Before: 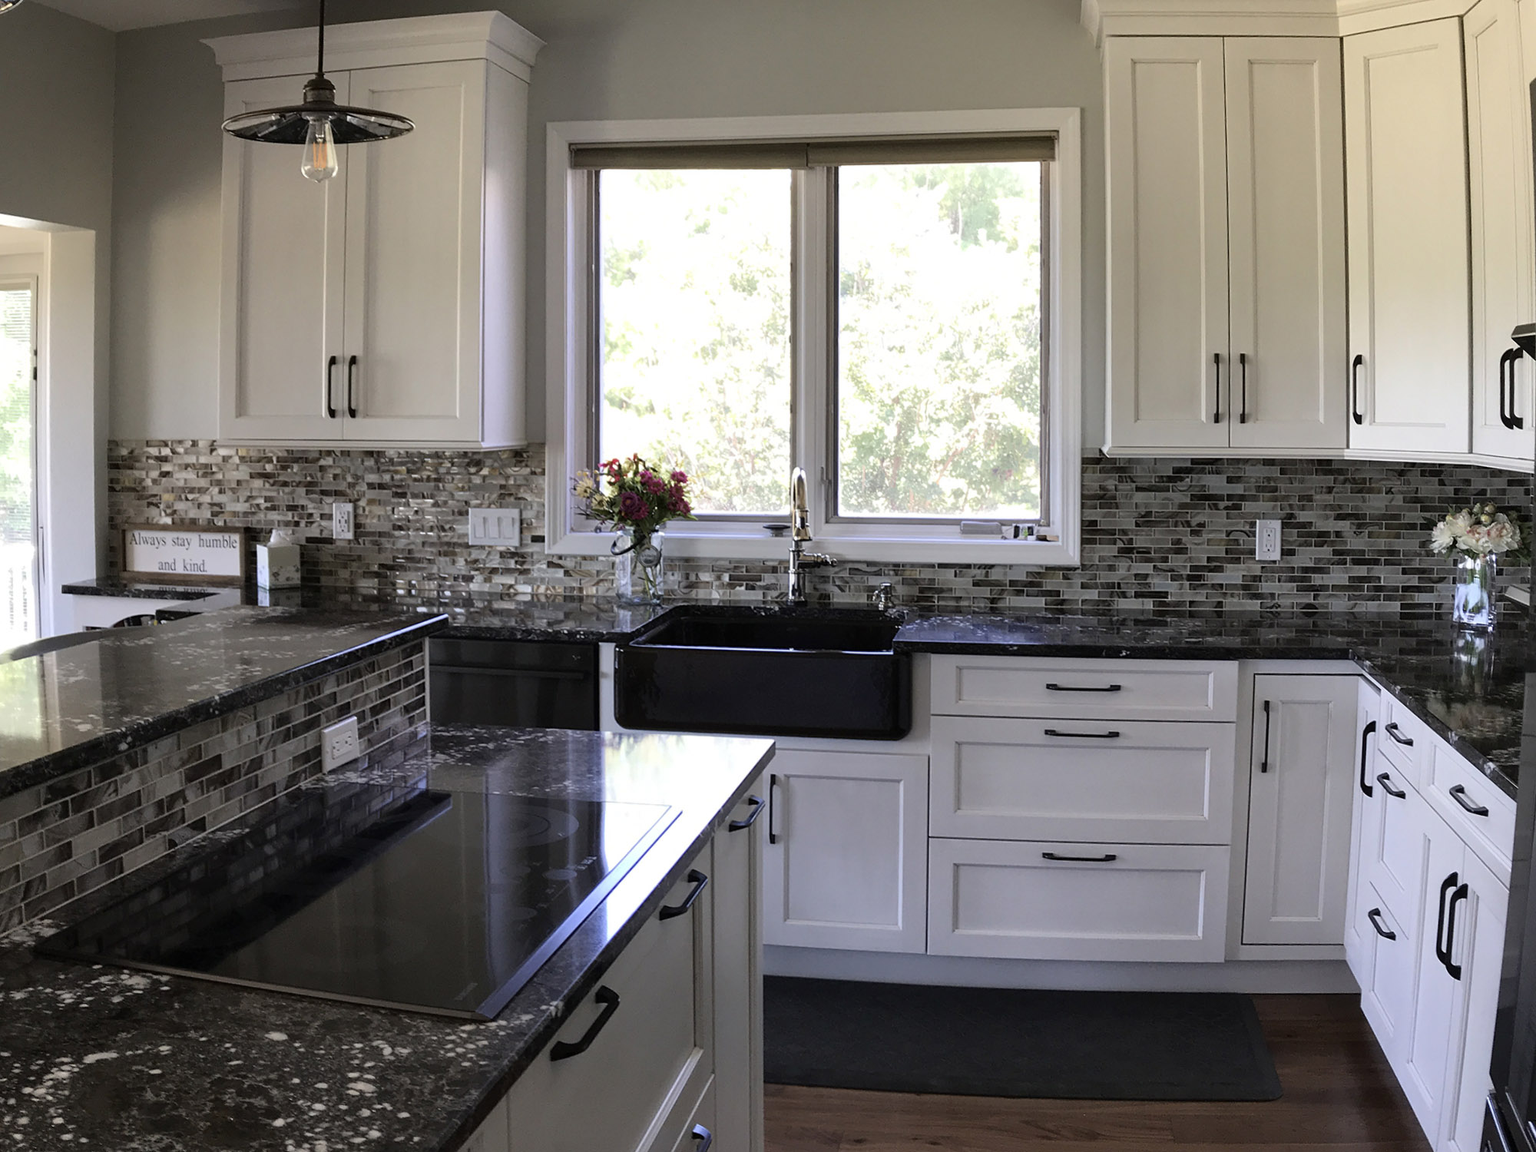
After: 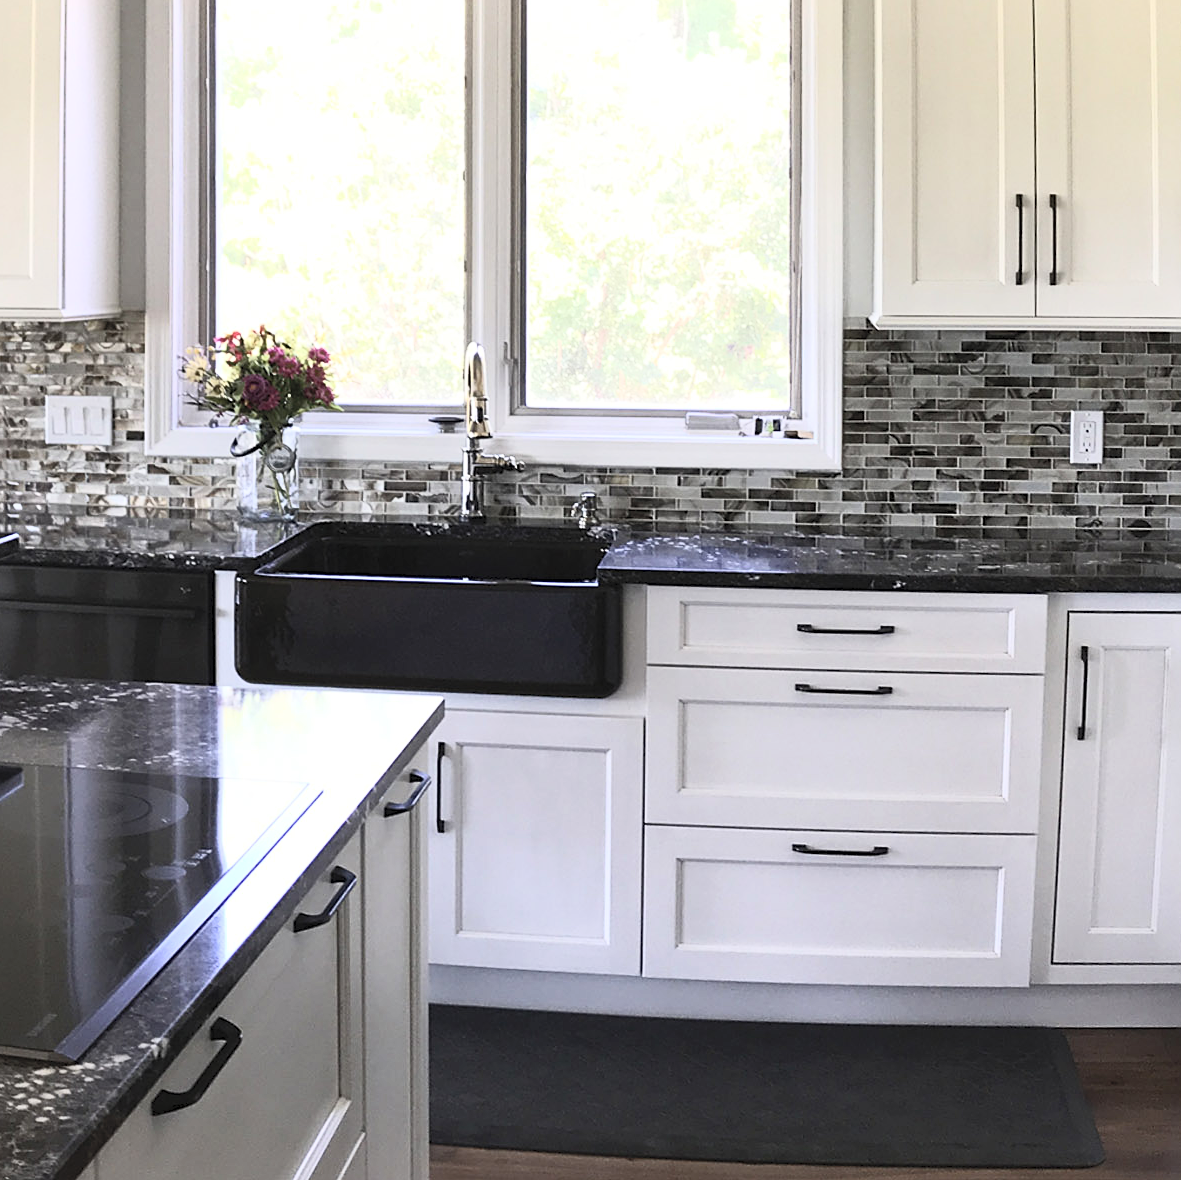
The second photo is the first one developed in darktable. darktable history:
crop and rotate: left 28.256%, top 17.734%, right 12.656%, bottom 3.573%
white balance: emerald 1
sharpen: amount 0.2
contrast brightness saturation: contrast 0.39, brightness 0.53
